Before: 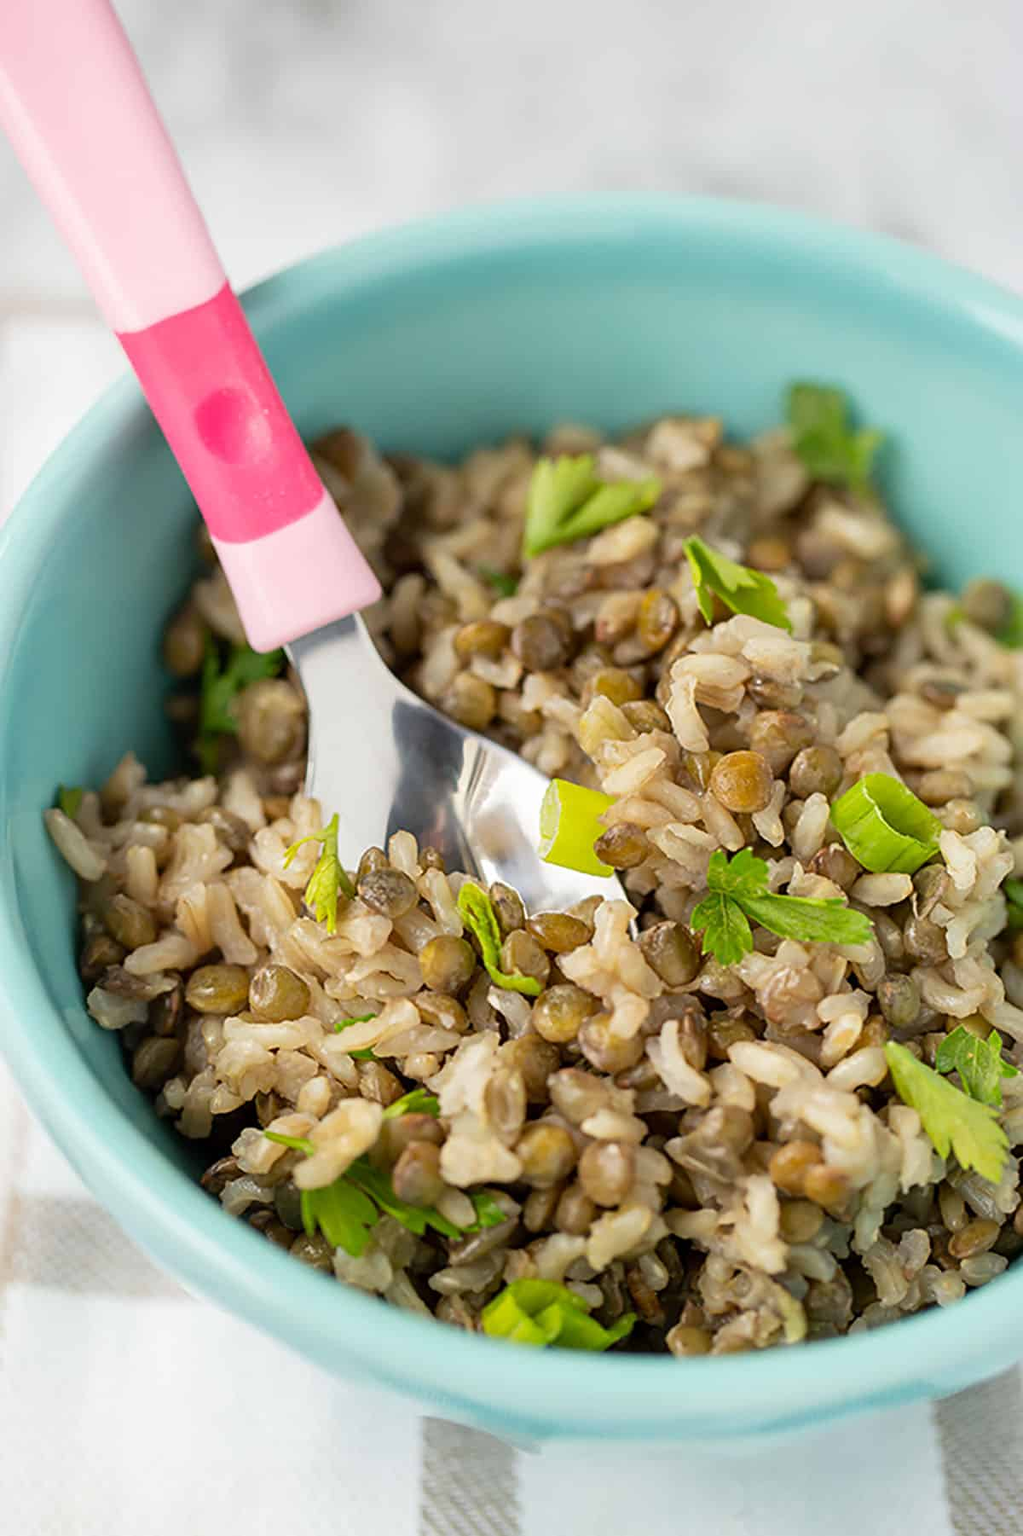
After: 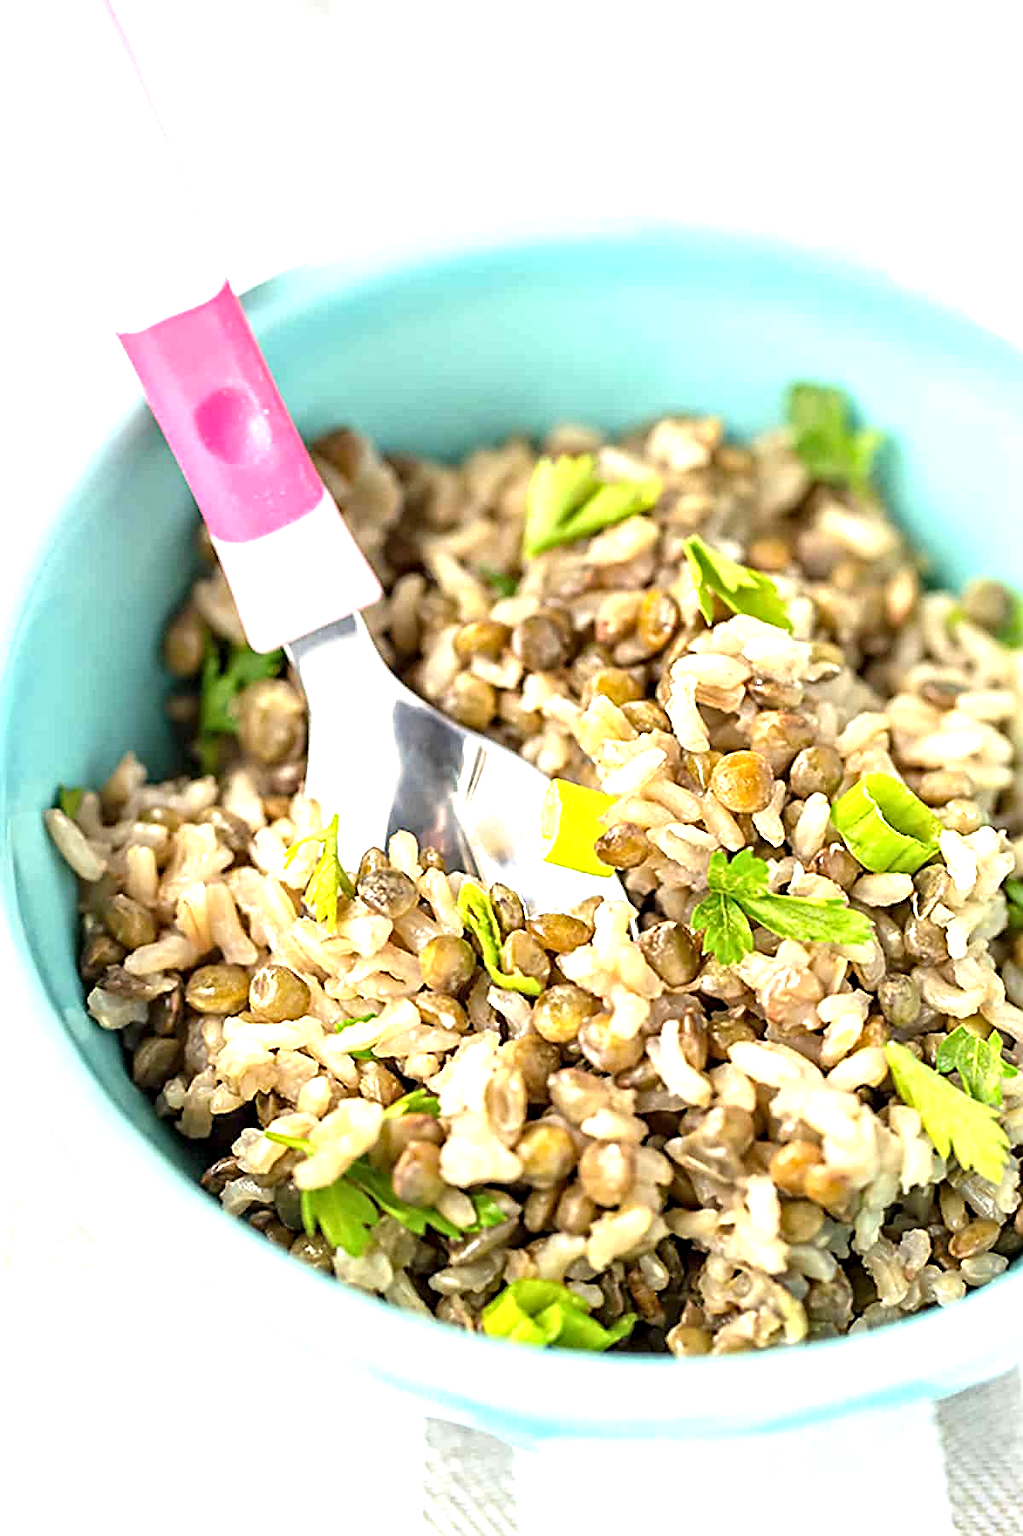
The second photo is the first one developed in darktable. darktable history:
exposure: exposure 1.223 EV, compensate highlight preservation false
contrast equalizer: y [[0.5, 0.5, 0.501, 0.63, 0.504, 0.5], [0.5 ×6], [0.5 ×6], [0 ×6], [0 ×6]]
sharpen: on, module defaults
